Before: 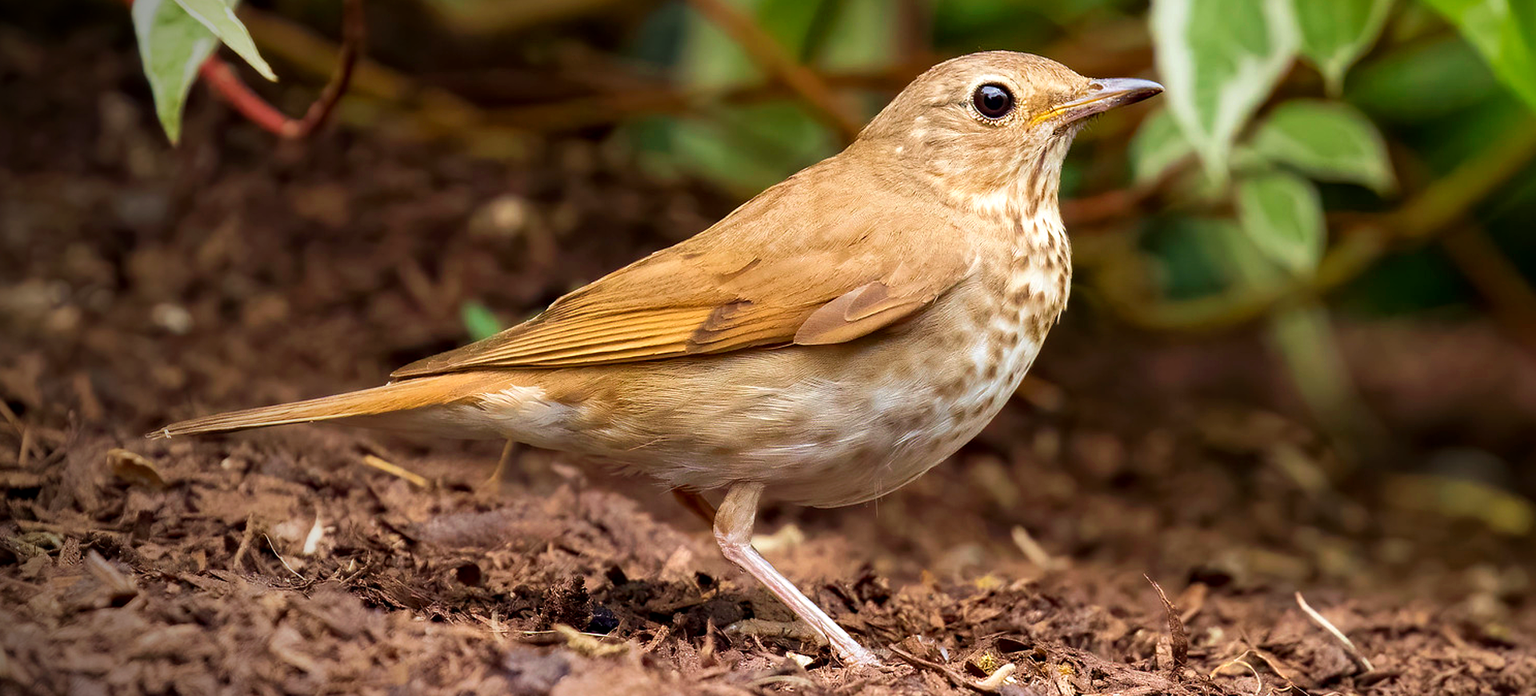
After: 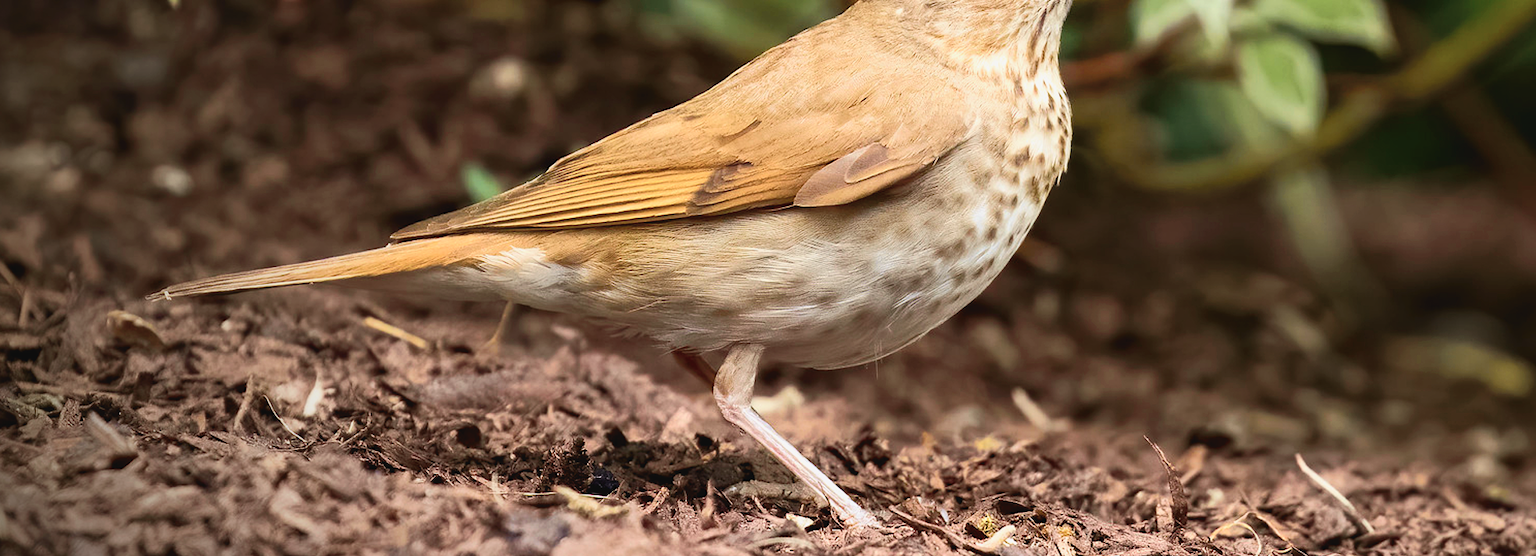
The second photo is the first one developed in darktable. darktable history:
tone curve: curves: ch0 [(0, 0.038) (0.193, 0.212) (0.461, 0.502) (0.634, 0.709) (0.852, 0.89) (1, 0.967)]; ch1 [(0, 0) (0.35, 0.356) (0.45, 0.453) (0.504, 0.503) (0.532, 0.524) (0.558, 0.555) (0.735, 0.762) (1, 1)]; ch2 [(0, 0) (0.281, 0.266) (0.456, 0.469) (0.5, 0.5) (0.533, 0.545) (0.606, 0.598) (0.646, 0.654) (1, 1)], color space Lab, independent channels, preserve colors none
crop and rotate: top 19.998%
color correction: saturation 0.8
